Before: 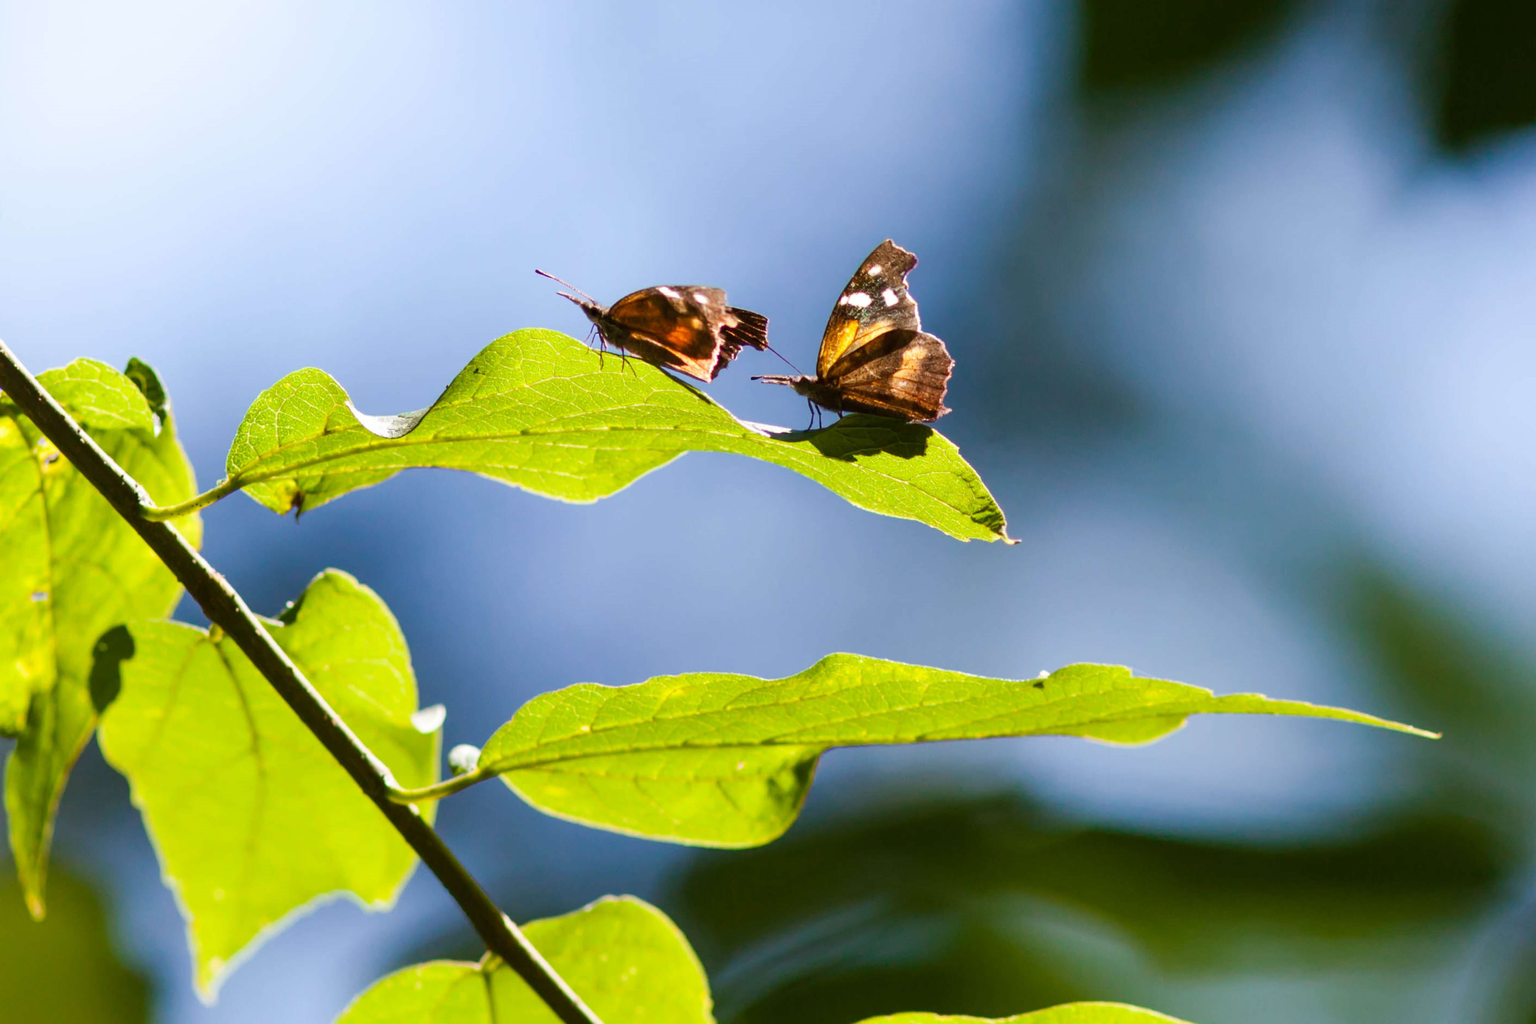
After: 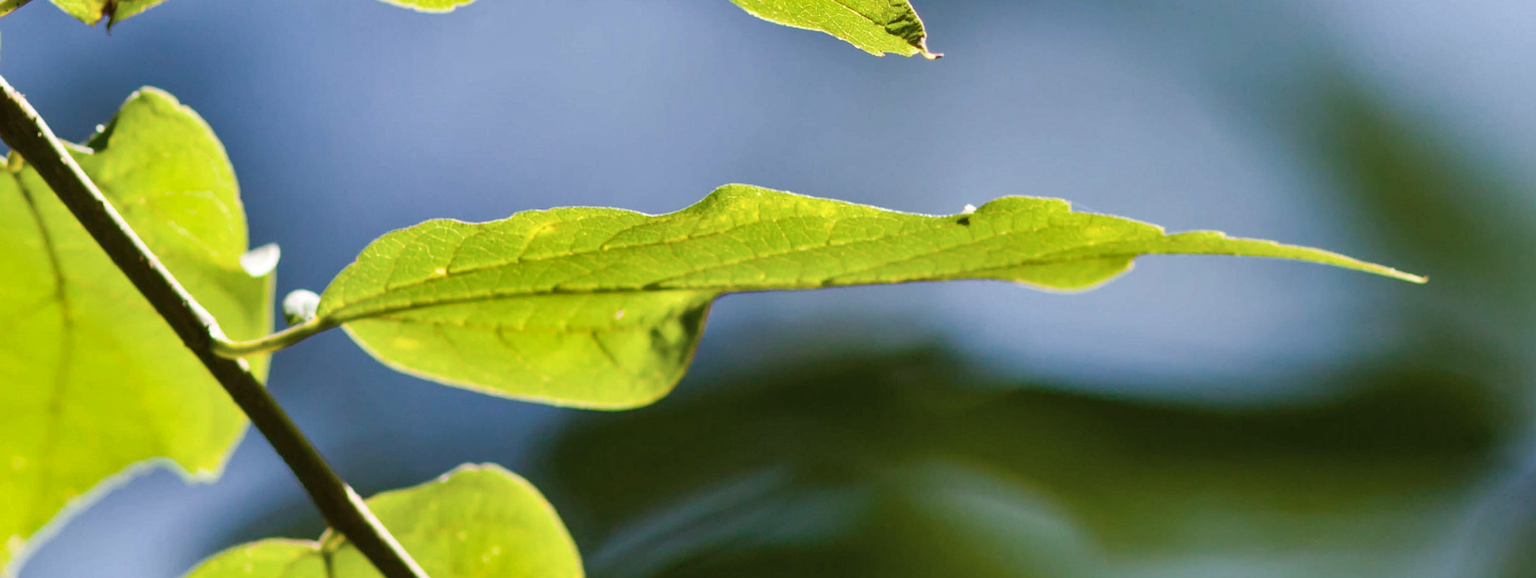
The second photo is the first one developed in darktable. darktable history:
shadows and highlights: shadows 22.77, highlights -48.81, soften with gaussian
color correction: highlights b* 0.036, saturation 0.874
sharpen: on, module defaults
tone equalizer: on, module defaults
crop and rotate: left 13.248%, top 48.185%, bottom 2.801%
